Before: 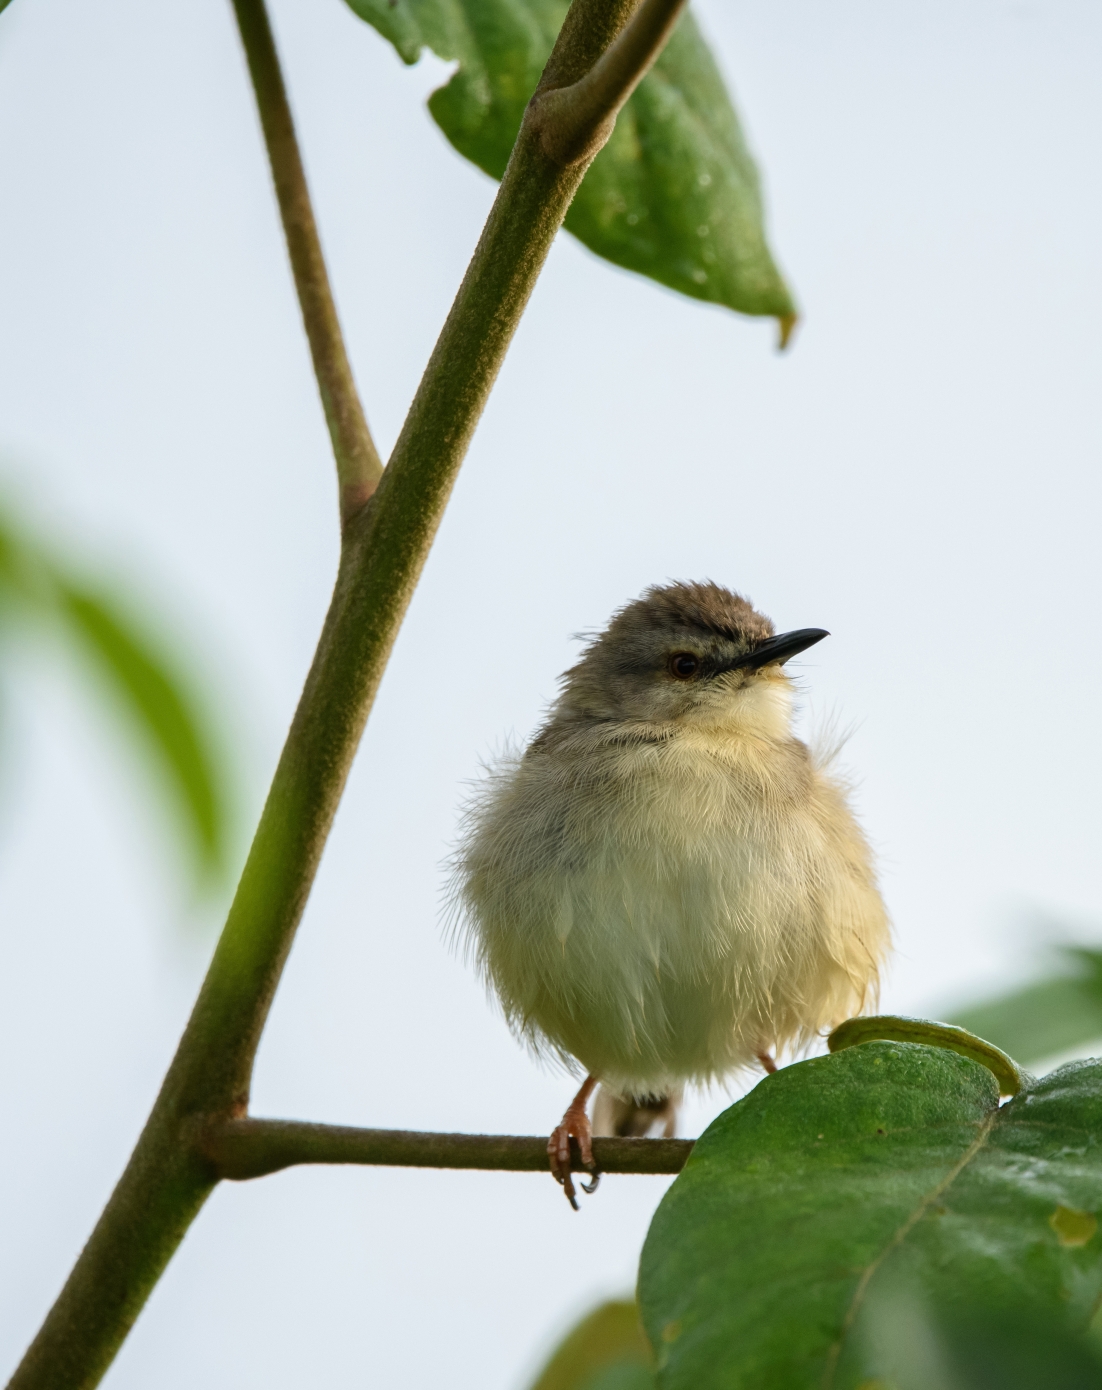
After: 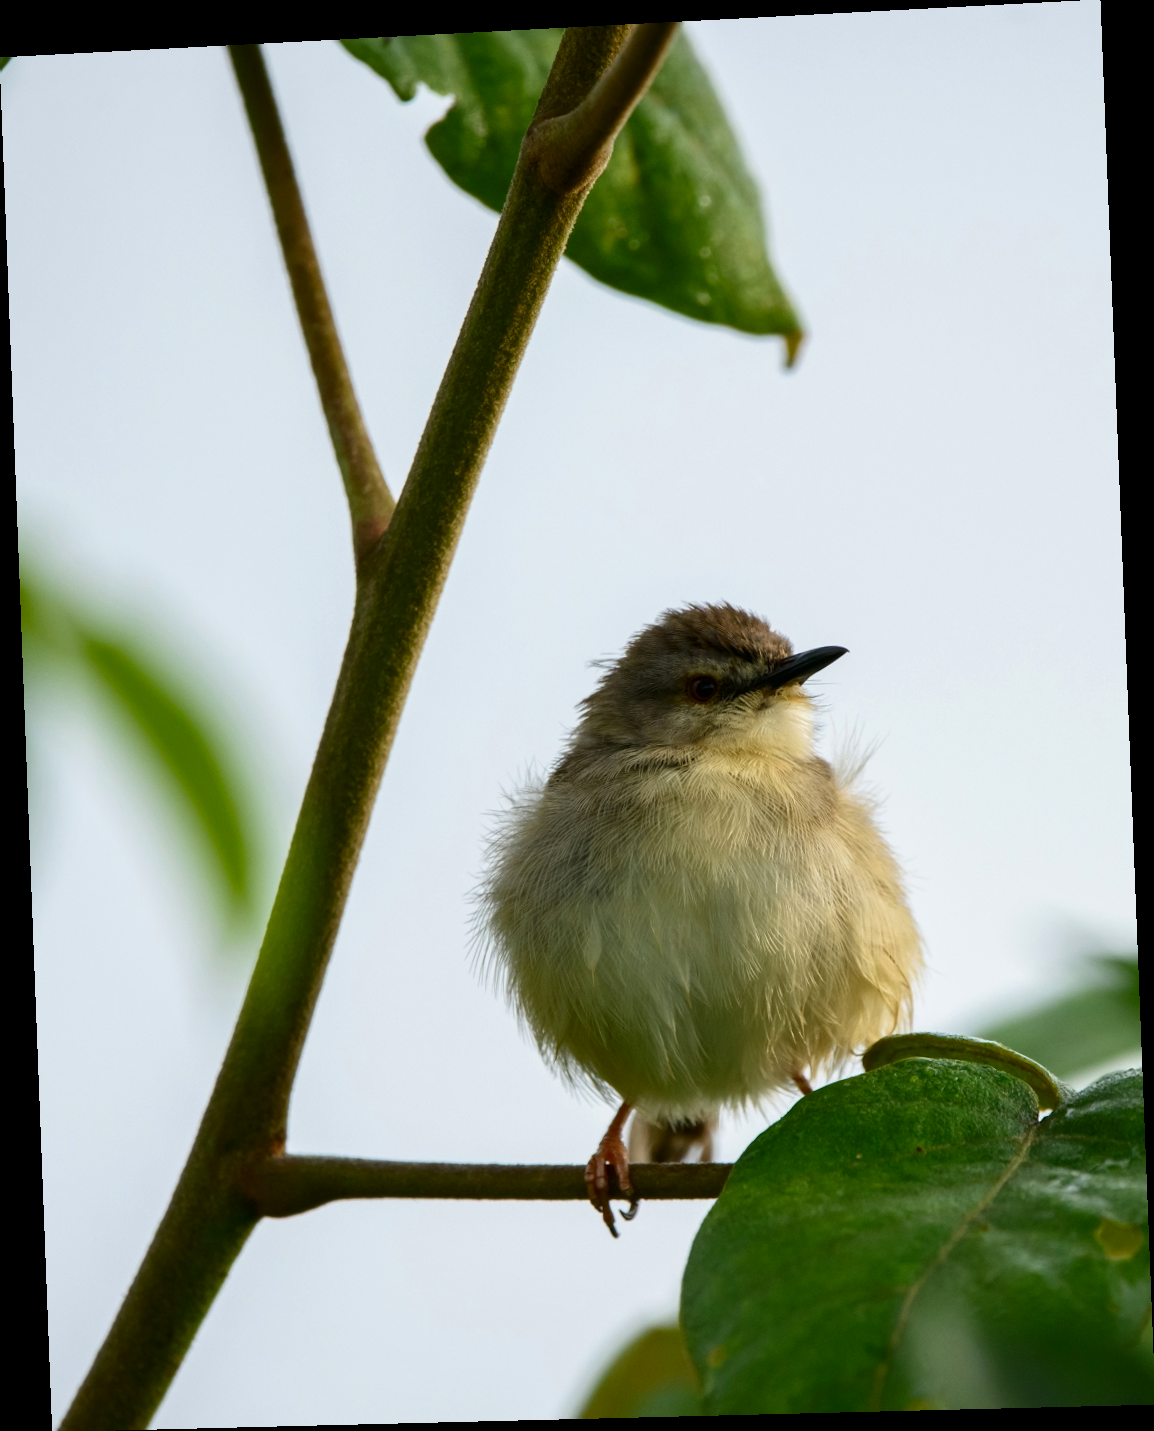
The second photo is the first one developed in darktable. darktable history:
rotate and perspective: rotation -2.22°, lens shift (horizontal) -0.022, automatic cropping off
contrast brightness saturation: contrast 0.07, brightness -0.14, saturation 0.11
